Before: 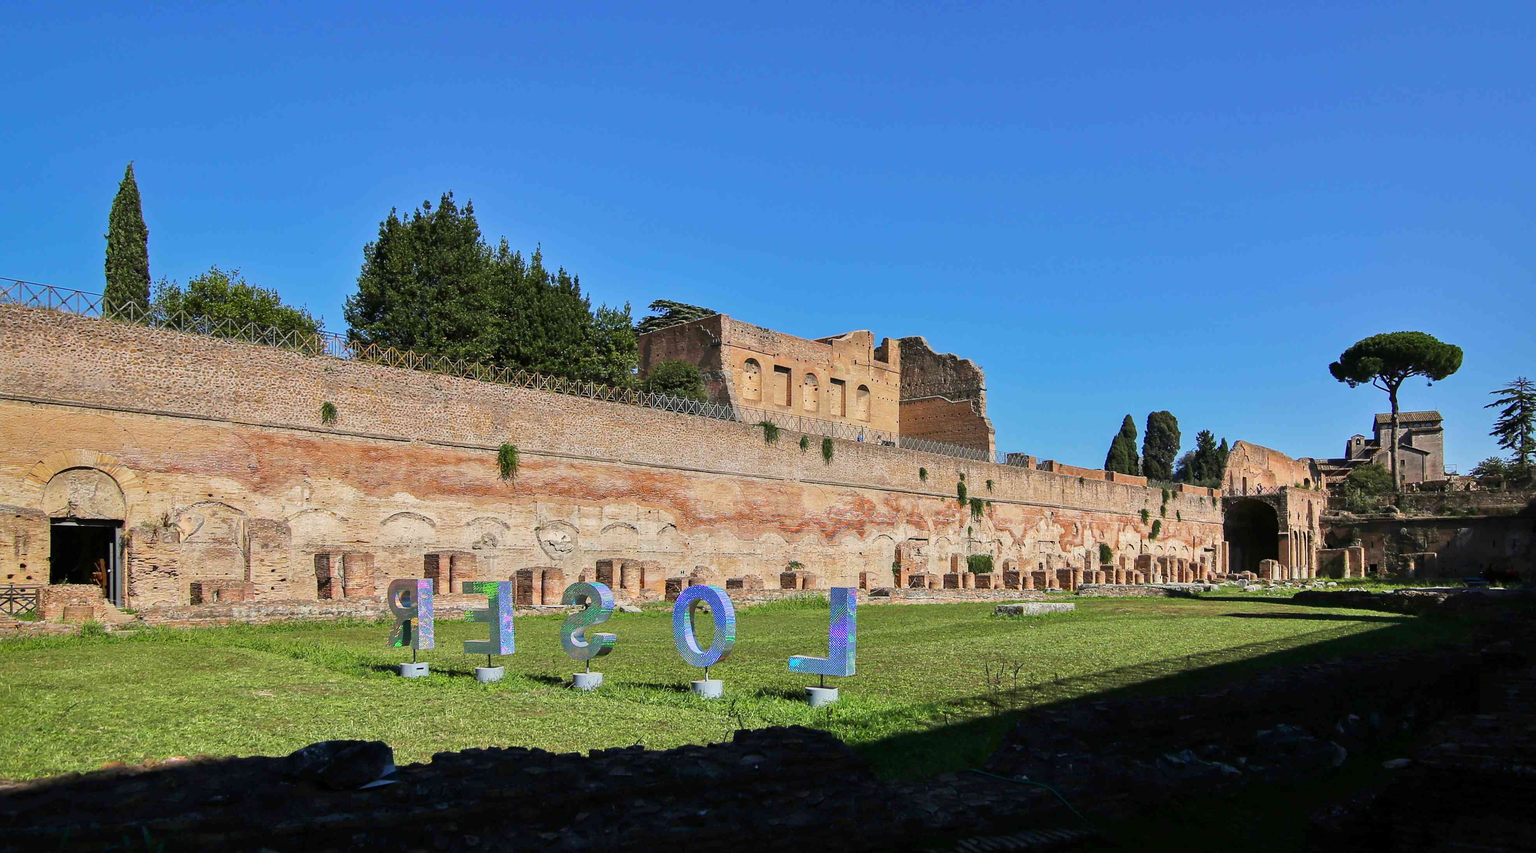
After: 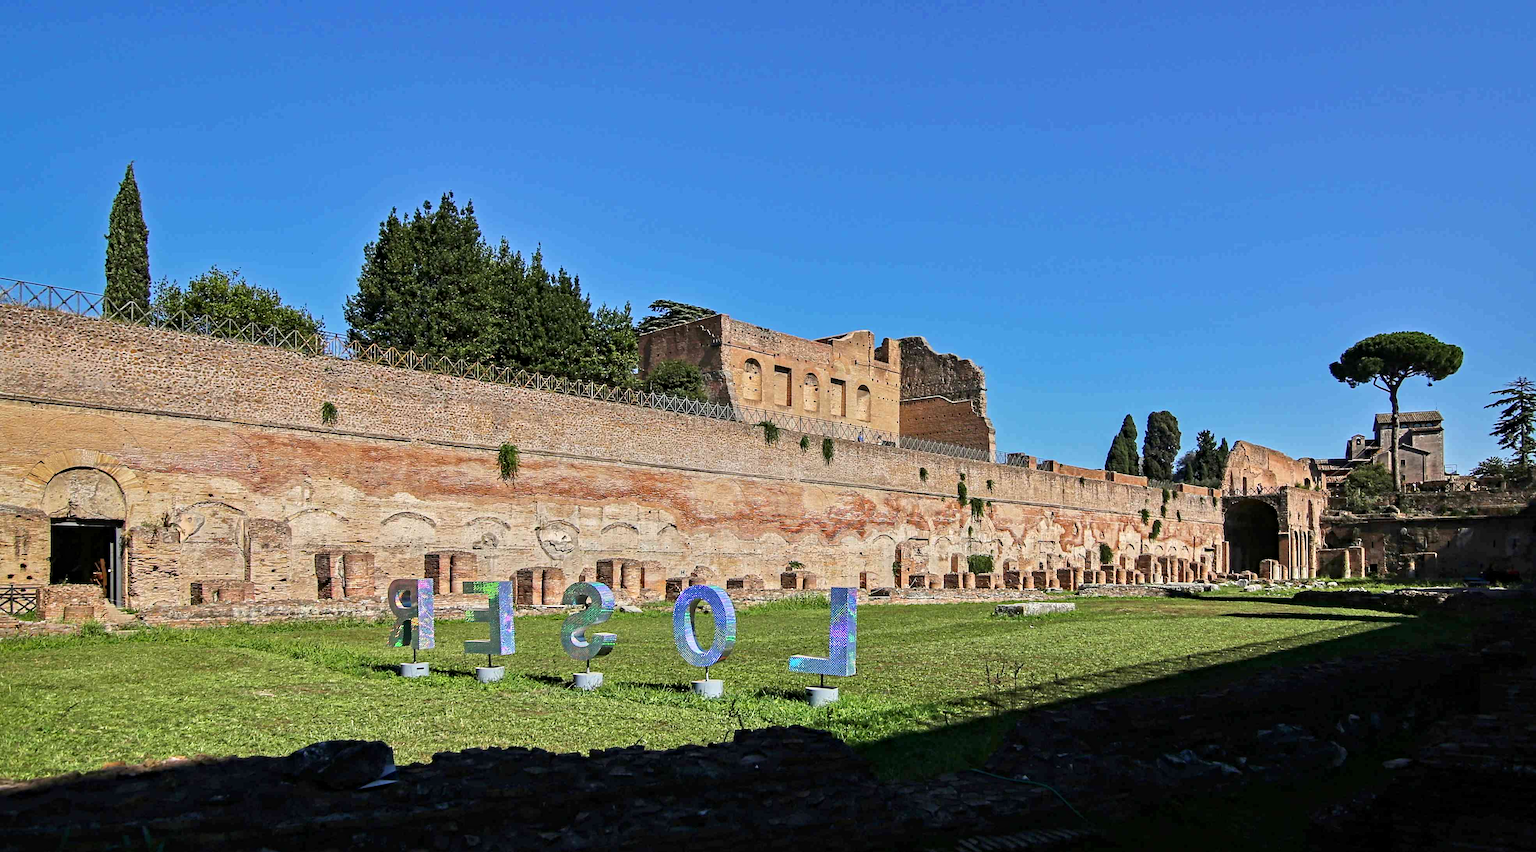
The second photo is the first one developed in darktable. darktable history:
contrast equalizer: y [[0.5, 0.501, 0.525, 0.597, 0.58, 0.514], [0.5 ×6], [0.5 ×6], [0 ×6], [0 ×6]]
